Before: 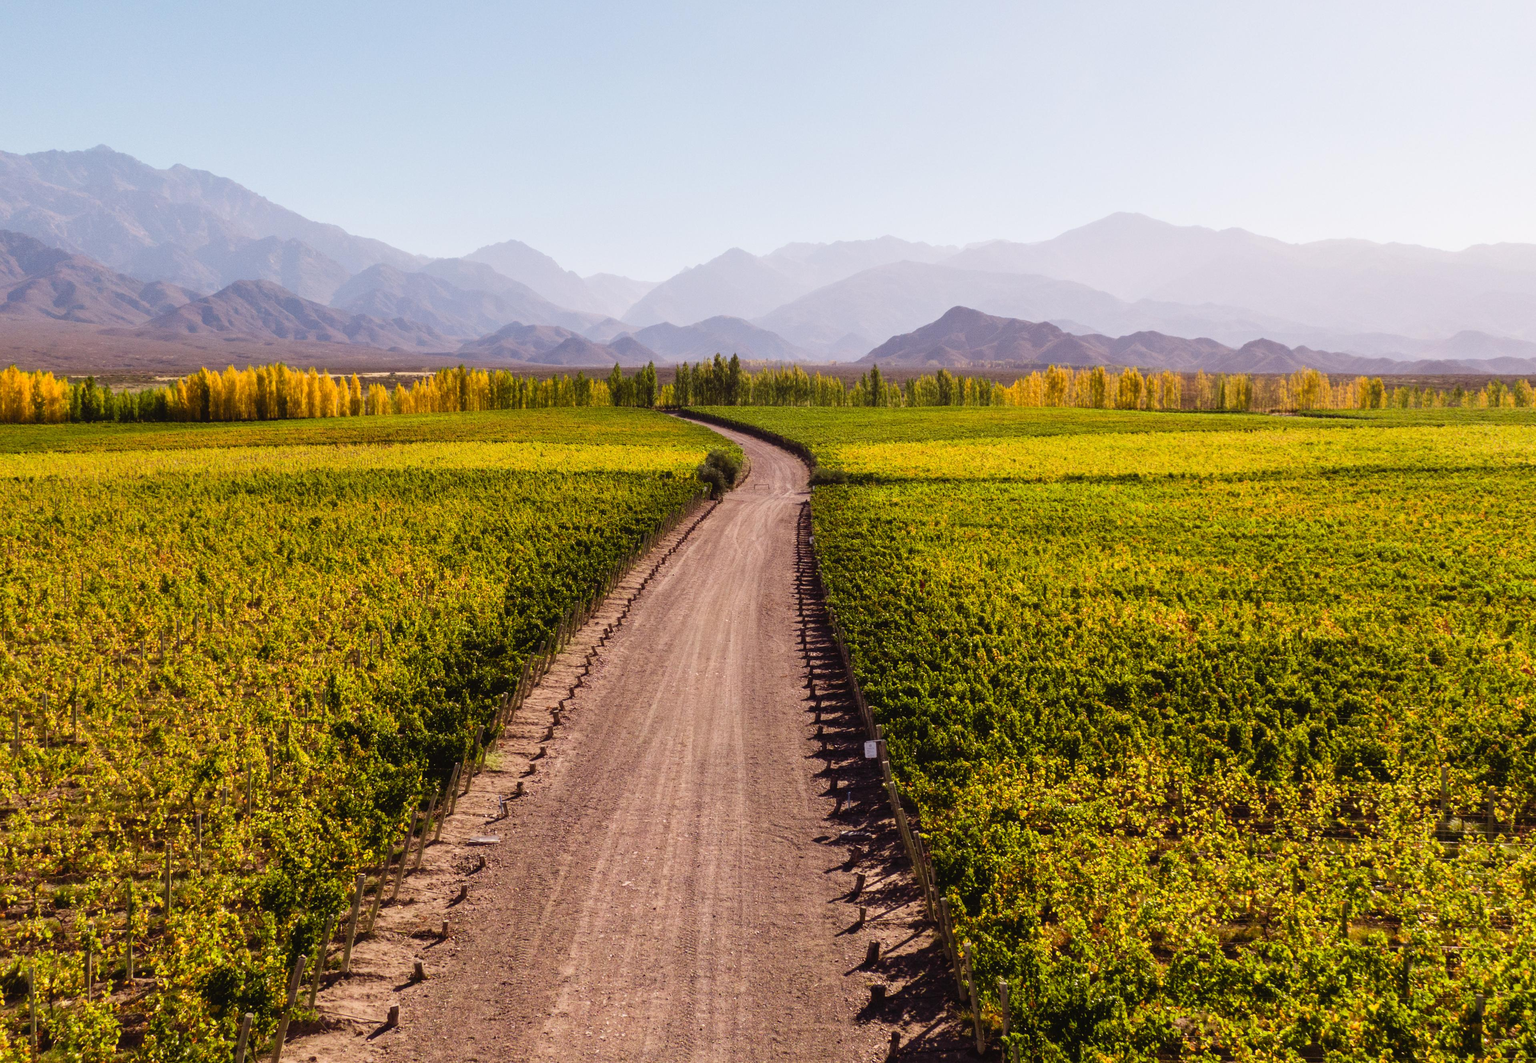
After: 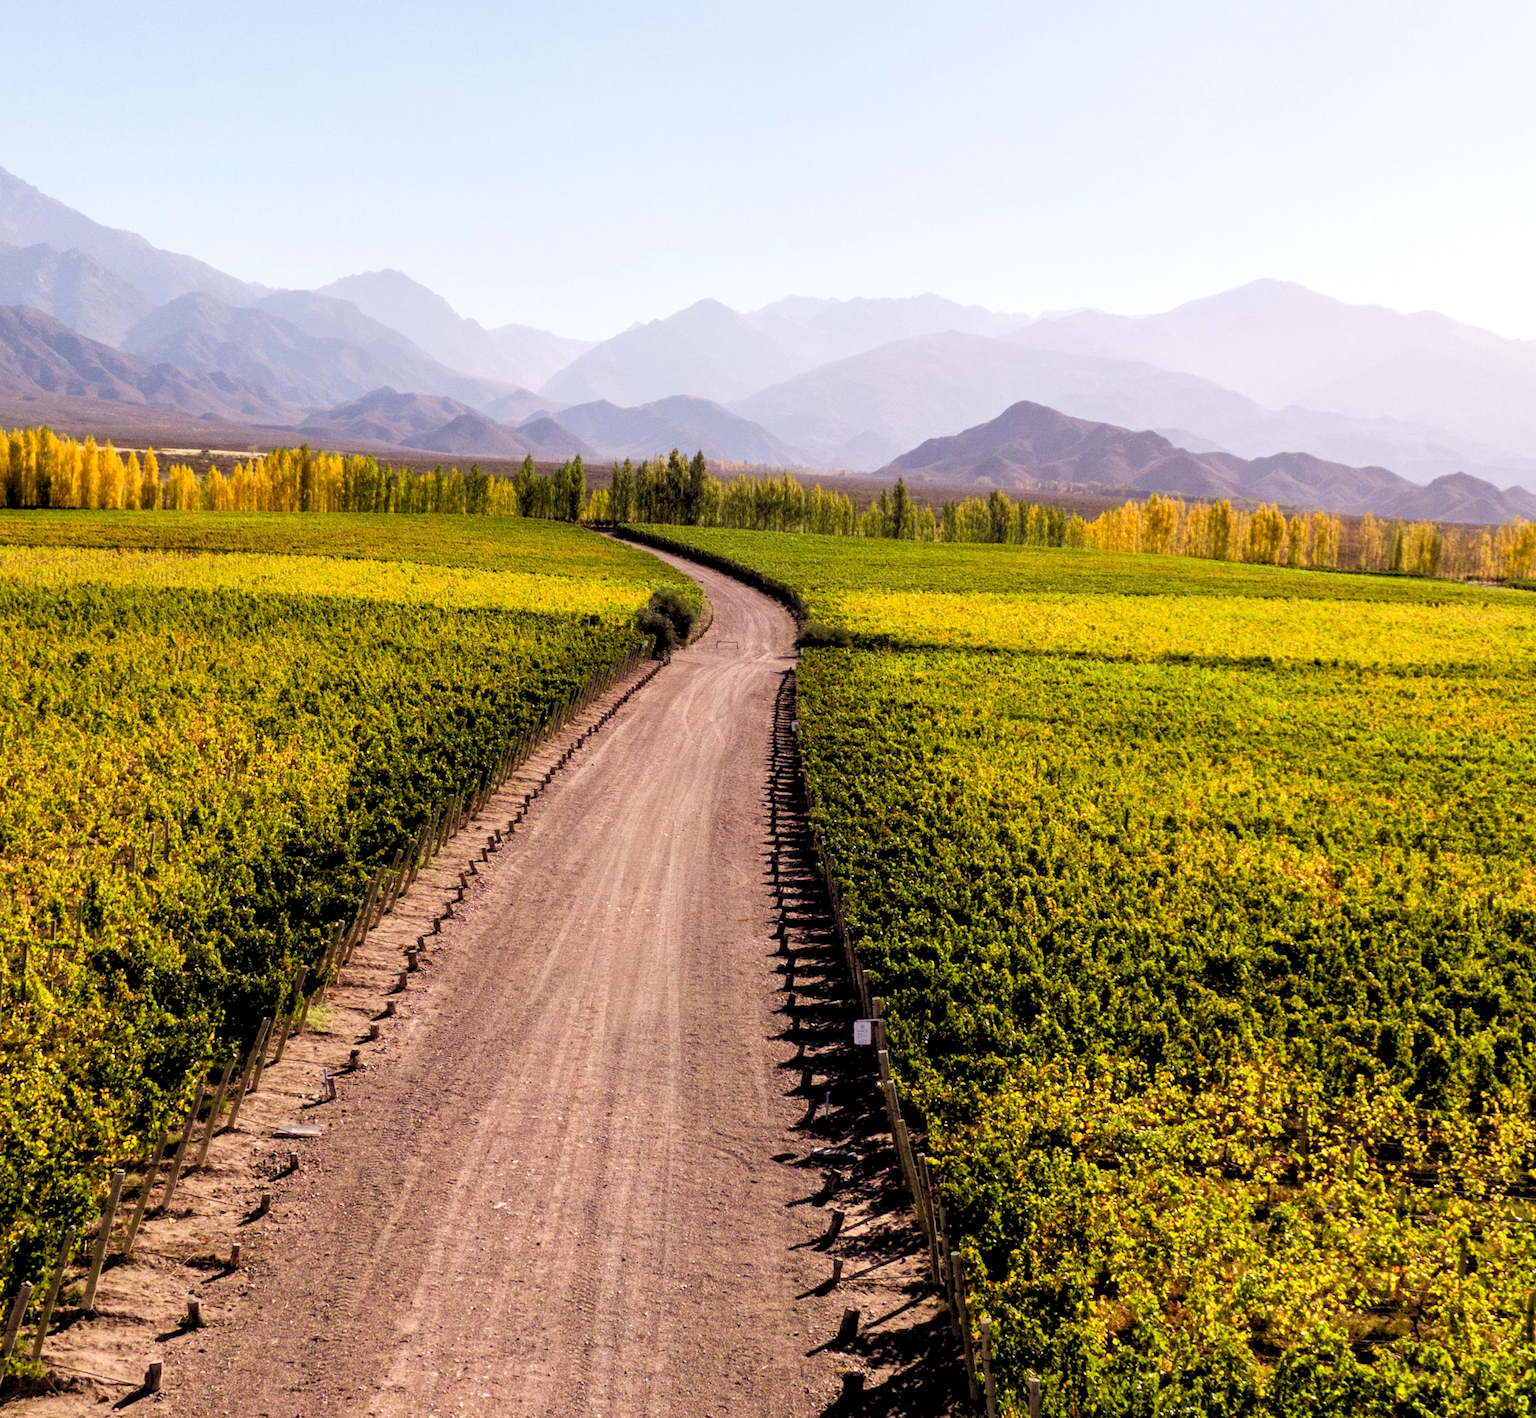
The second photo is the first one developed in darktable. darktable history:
rgb levels: levels [[0.01, 0.419, 0.839], [0, 0.5, 1], [0, 0.5, 1]]
crop and rotate: angle -3.27°, left 14.277%, top 0.028%, right 10.766%, bottom 0.028%
exposure: black level correction 0.002, compensate highlight preservation false
